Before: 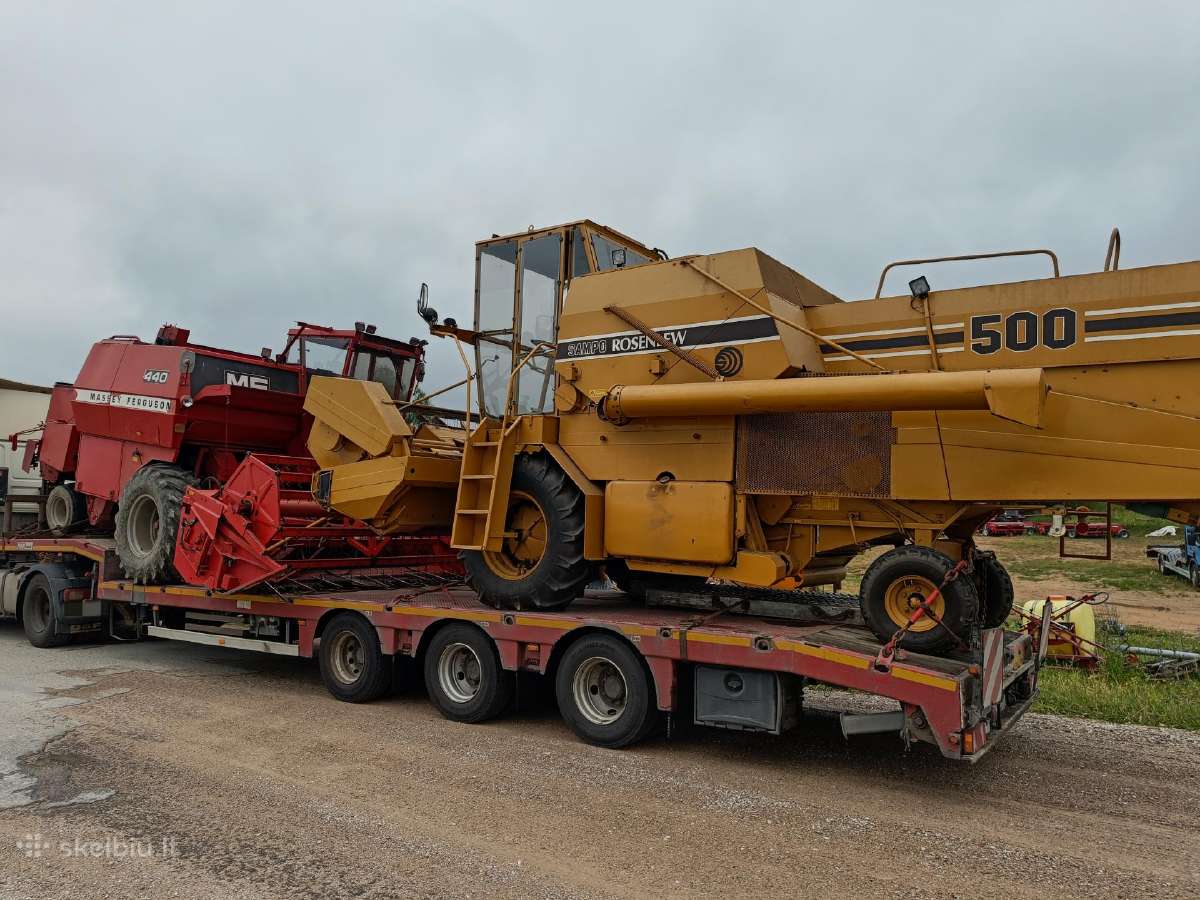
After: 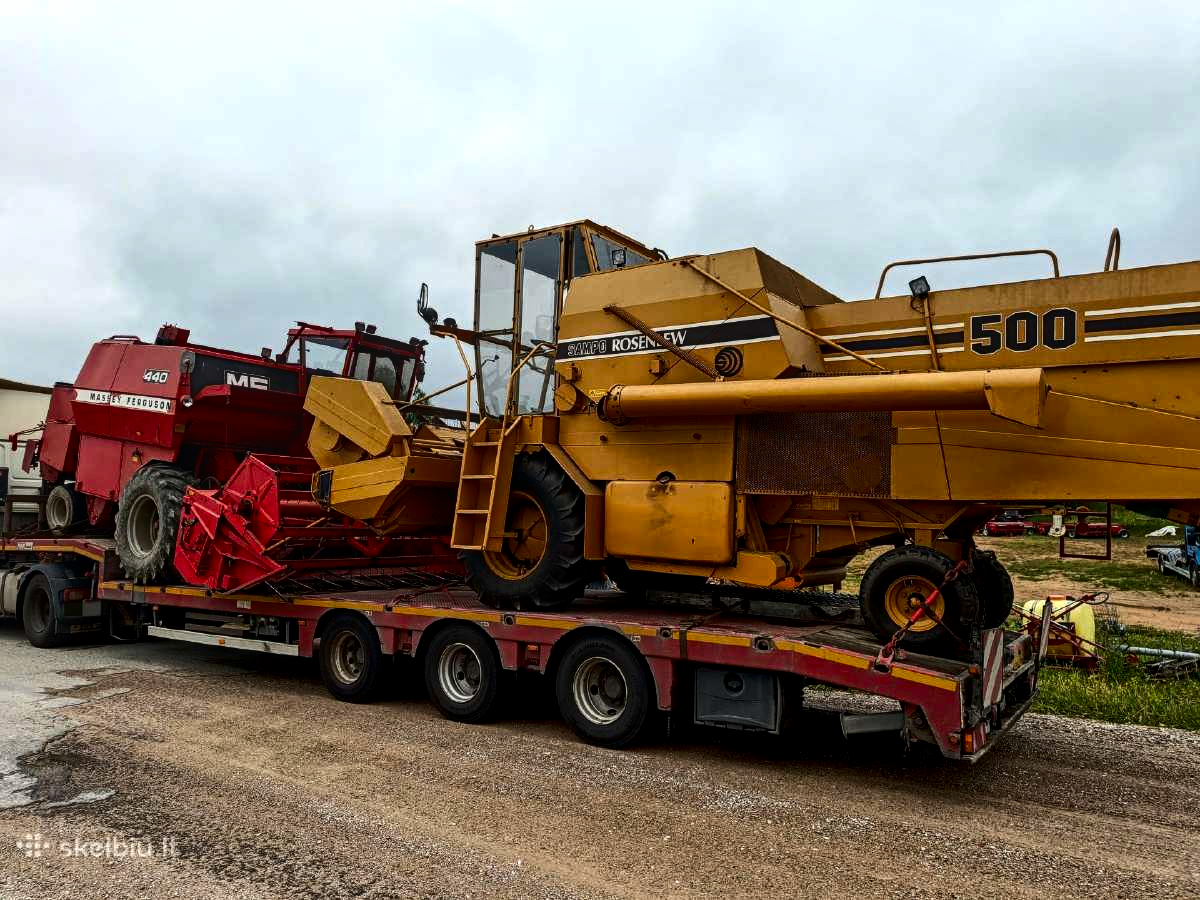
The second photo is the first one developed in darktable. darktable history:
tone equalizer: -8 EV -0.75 EV, -7 EV -0.7 EV, -6 EV -0.6 EV, -5 EV -0.4 EV, -3 EV 0.4 EV, -2 EV 0.6 EV, -1 EV 0.7 EV, +0 EV 0.75 EV, edges refinement/feathering 500, mask exposure compensation -1.57 EV, preserve details no
exposure: compensate highlight preservation false
contrast brightness saturation: contrast 0.12, brightness -0.12, saturation 0.2
local contrast: on, module defaults
